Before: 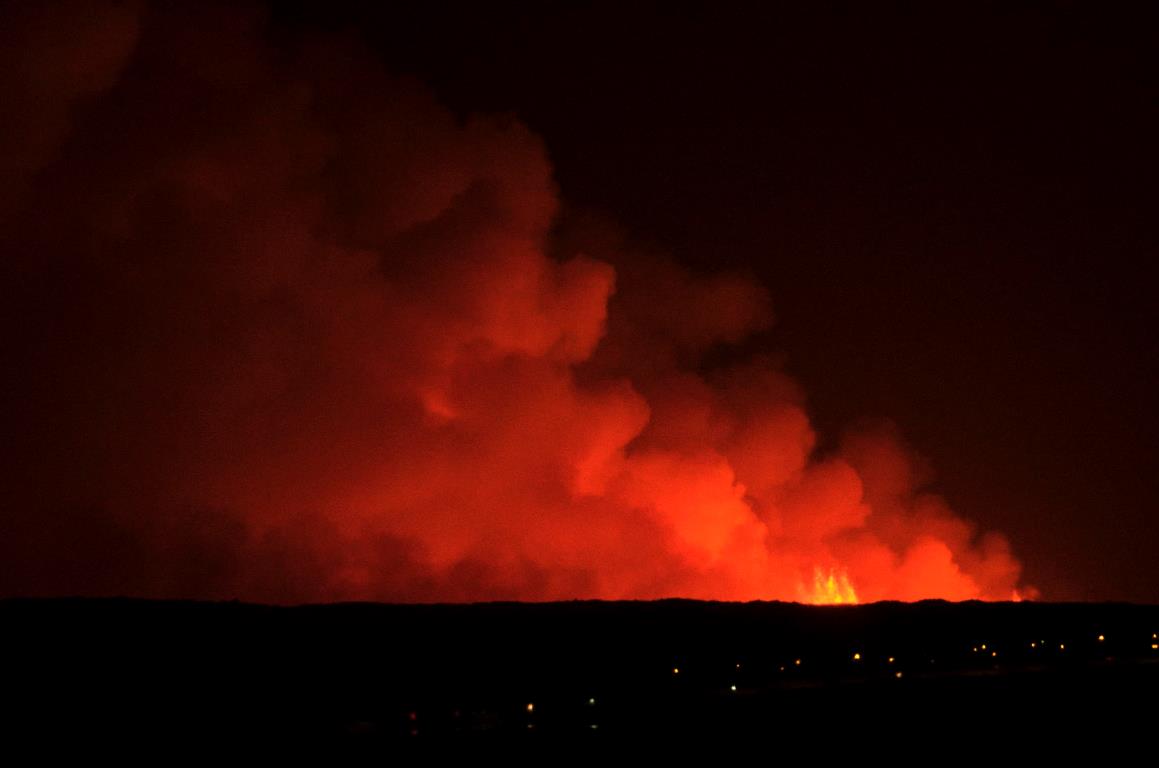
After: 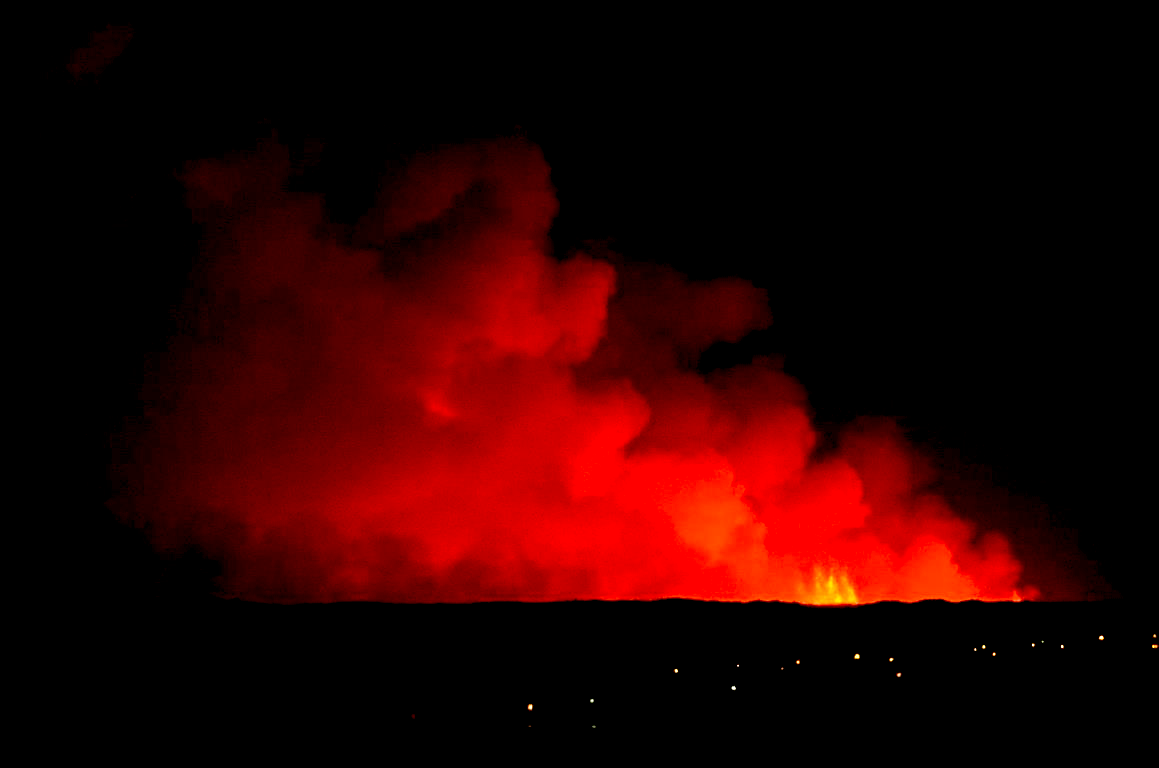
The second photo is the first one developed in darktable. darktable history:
sharpen: on, module defaults
exposure: black level correction 0.026, exposure 0.181 EV, compensate highlight preservation false
